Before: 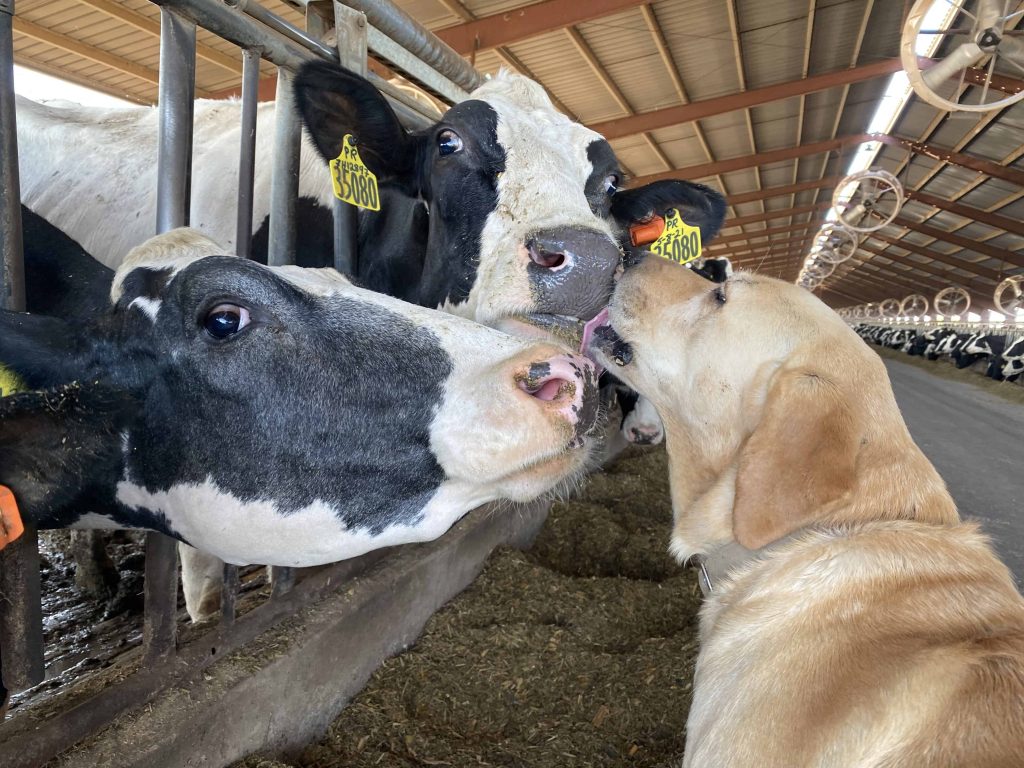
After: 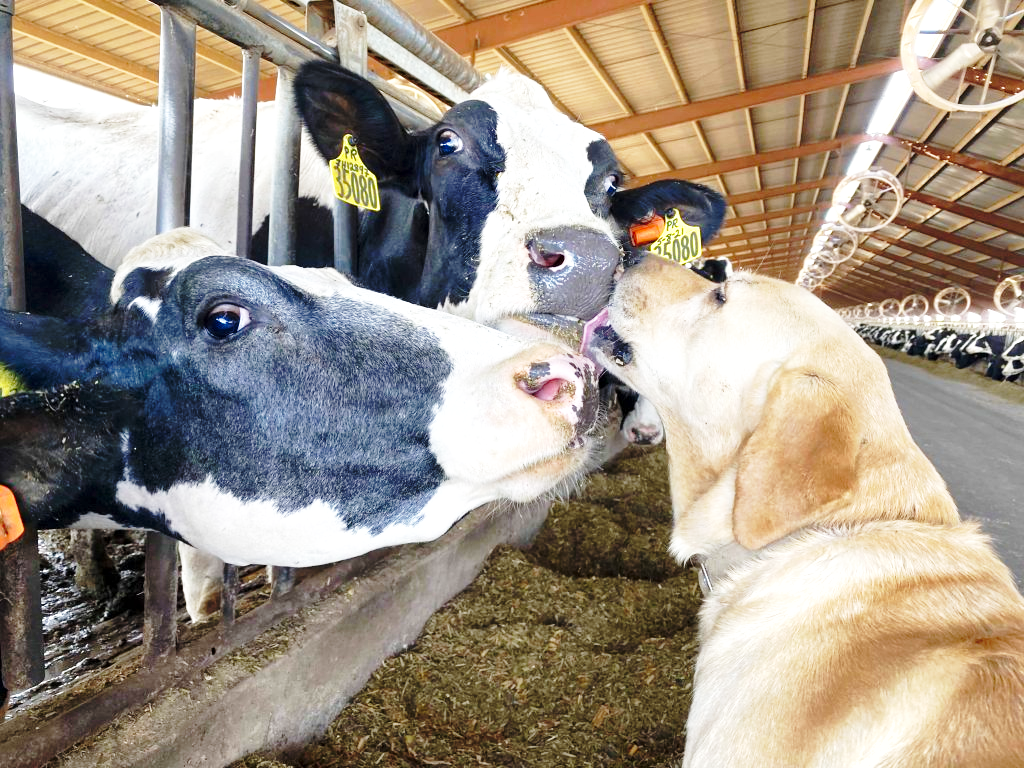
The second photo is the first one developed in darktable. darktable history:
base curve: curves: ch0 [(0, 0) (0.04, 0.03) (0.133, 0.232) (0.448, 0.748) (0.843, 0.968) (1, 1)], preserve colors none
shadows and highlights: on, module defaults
exposure: black level correction 0.001, exposure 0.5 EV, compensate exposure bias true, compensate highlight preservation false
